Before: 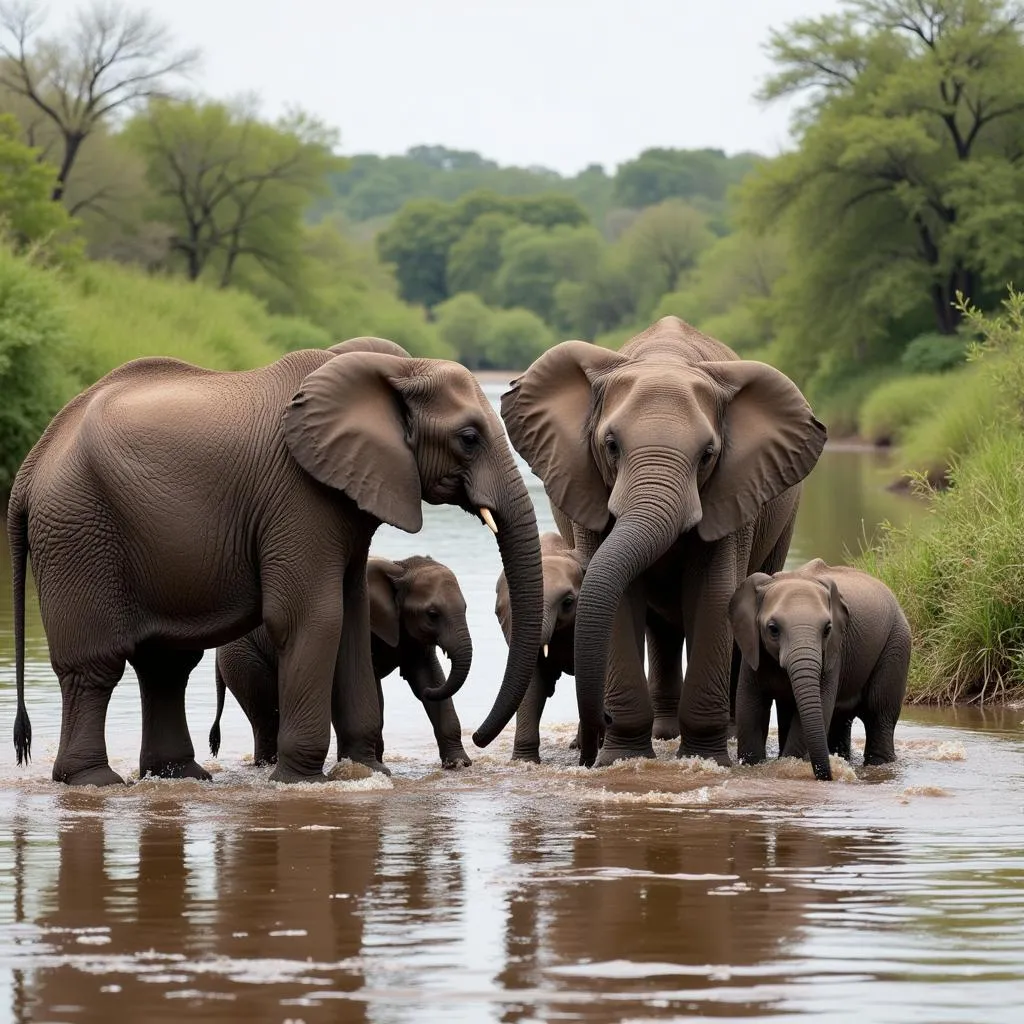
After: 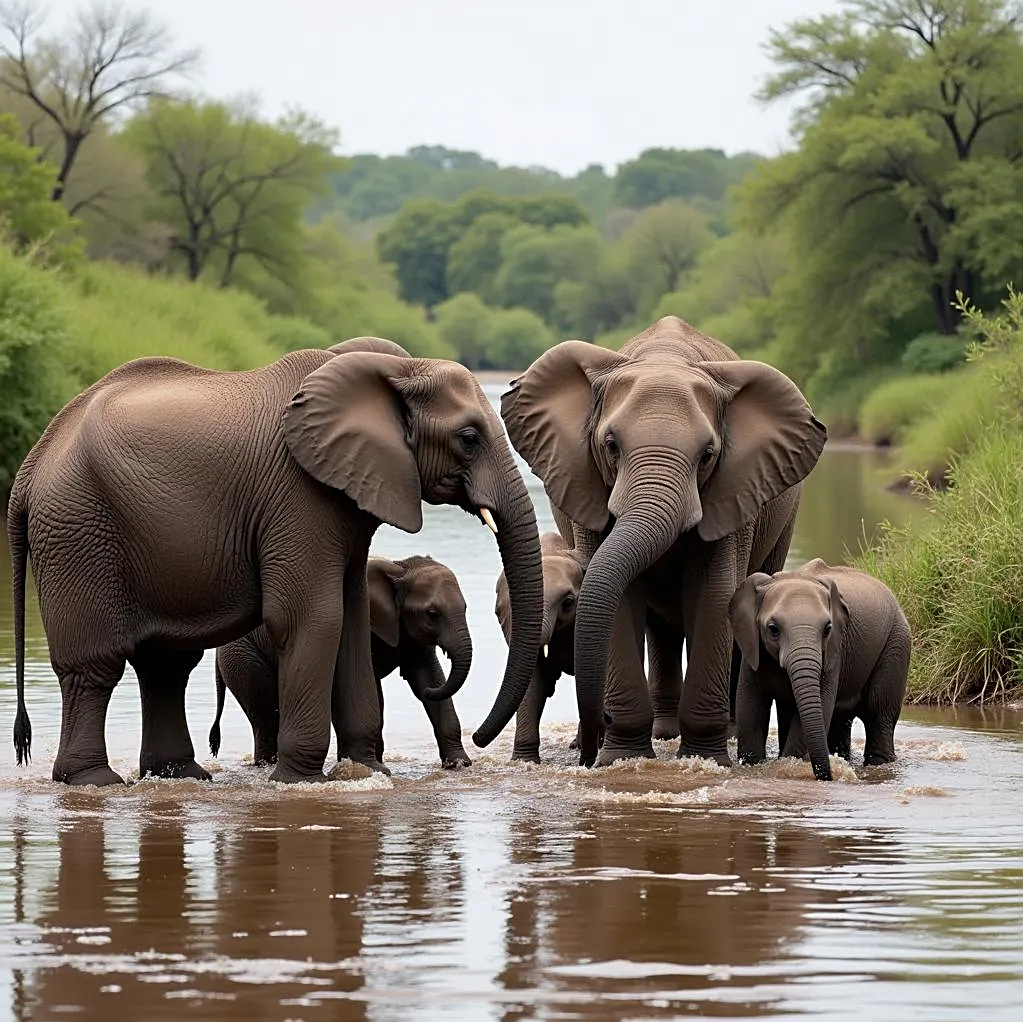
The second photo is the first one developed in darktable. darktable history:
crop: top 0.072%, bottom 0.114%
sharpen: on, module defaults
